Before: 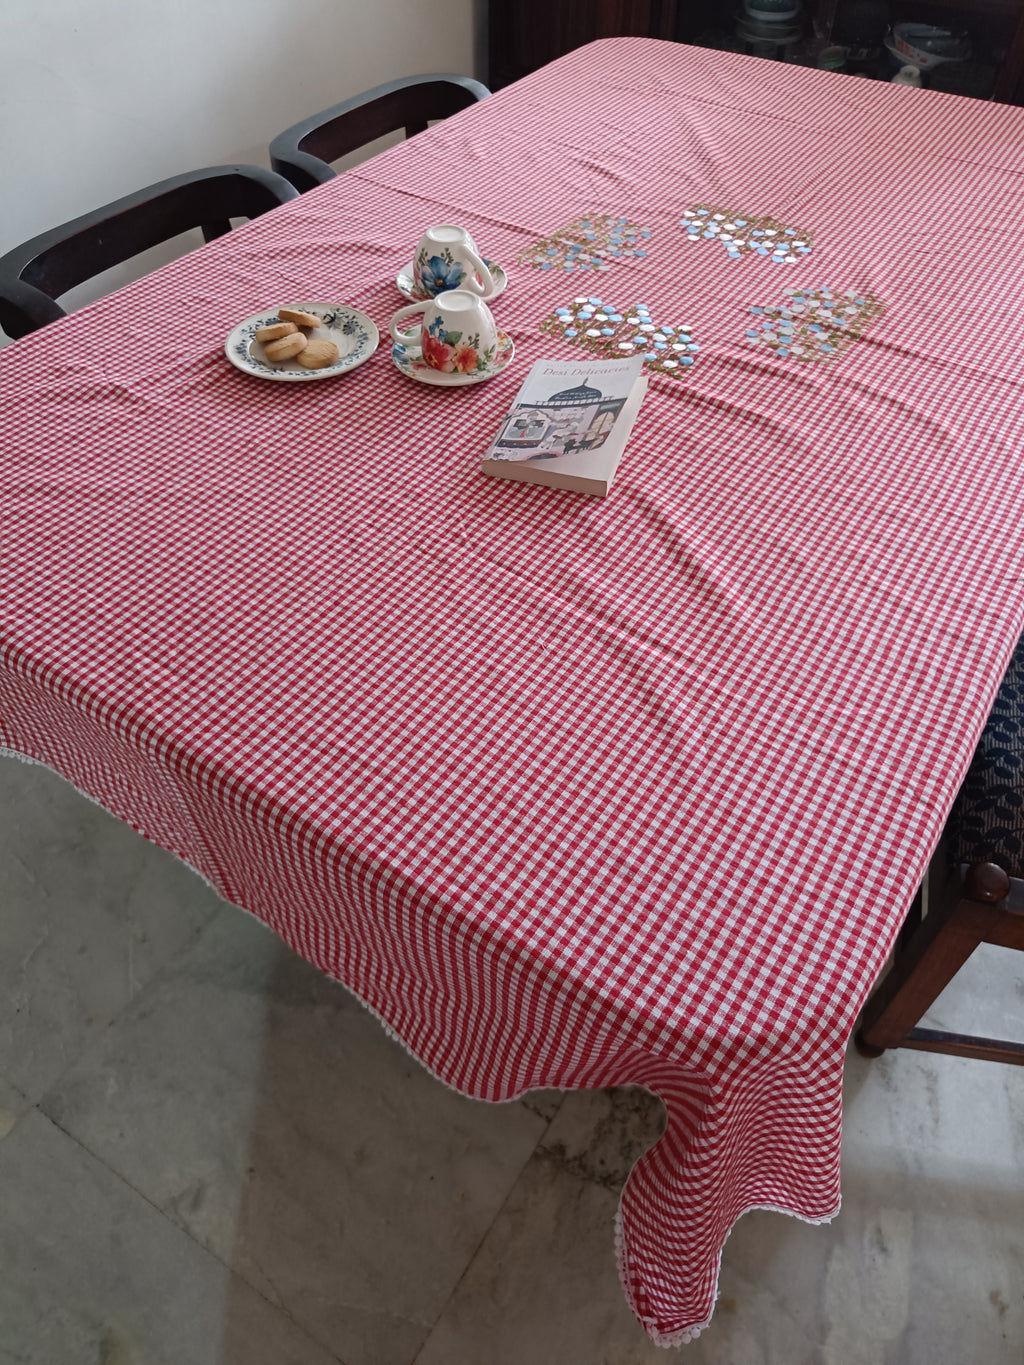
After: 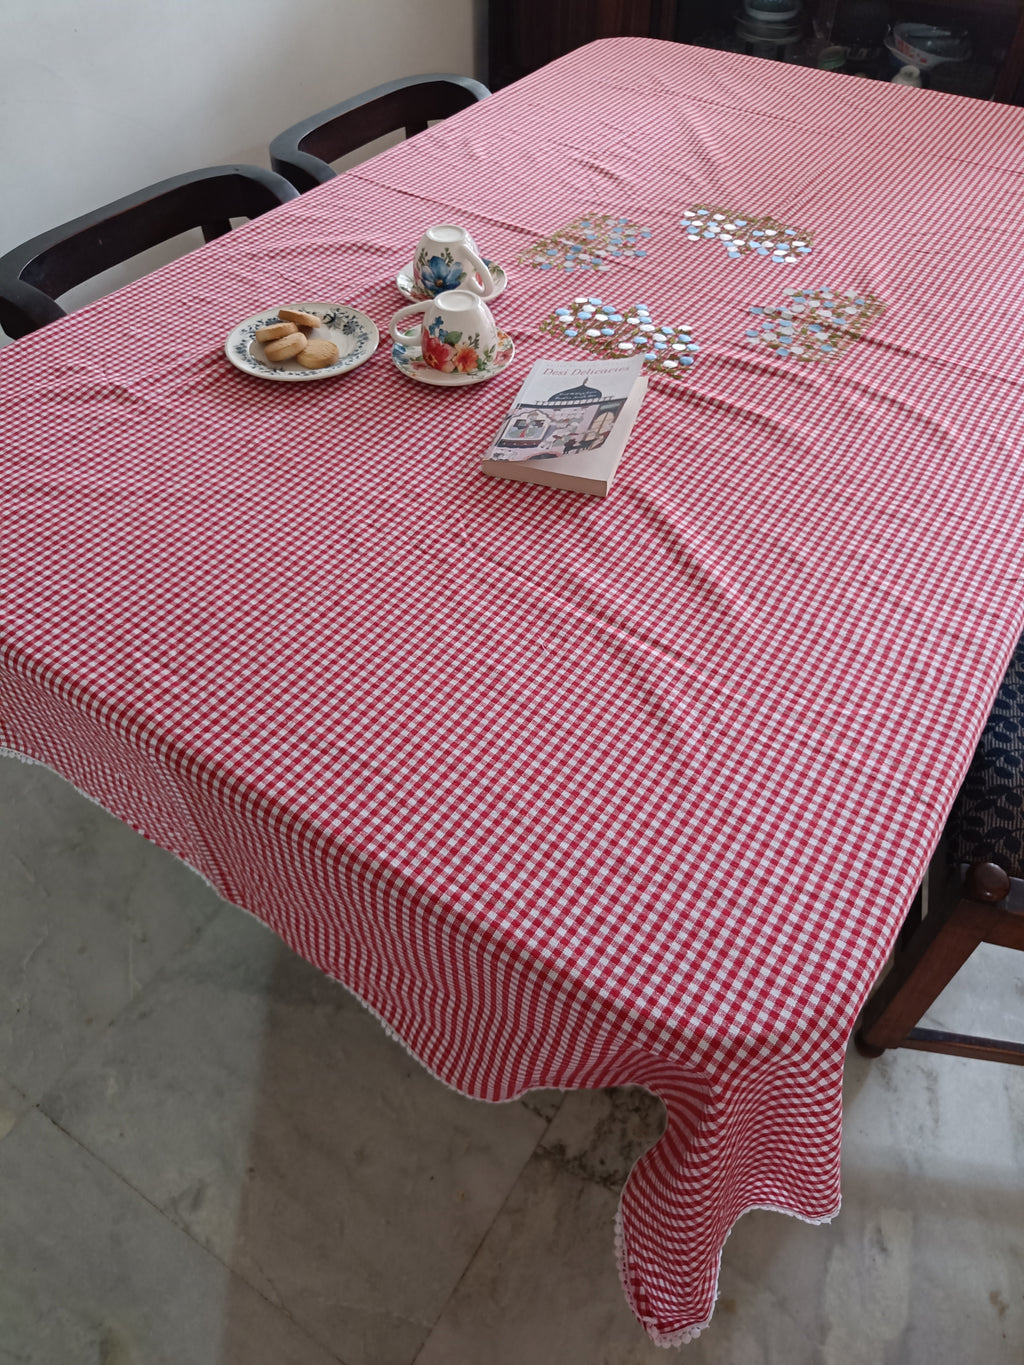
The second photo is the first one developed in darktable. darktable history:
shadows and highlights: shadows 34.94, highlights -35.22, soften with gaussian
